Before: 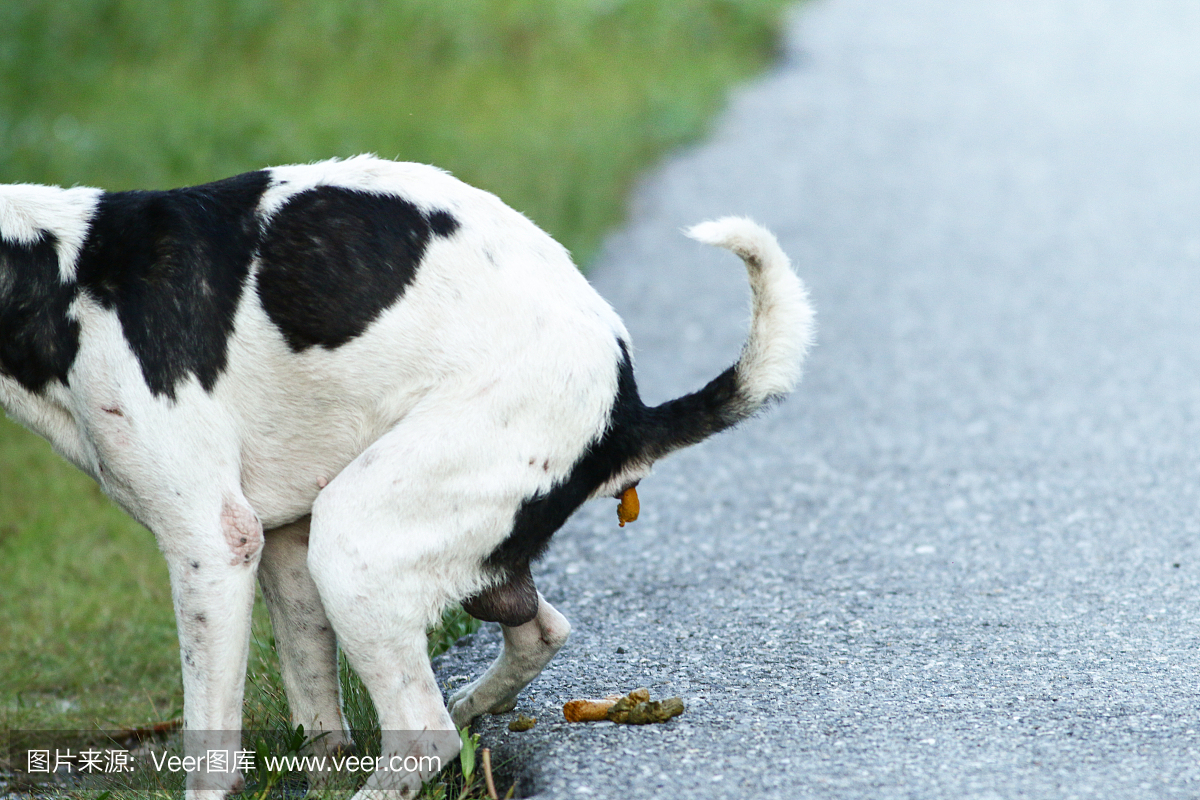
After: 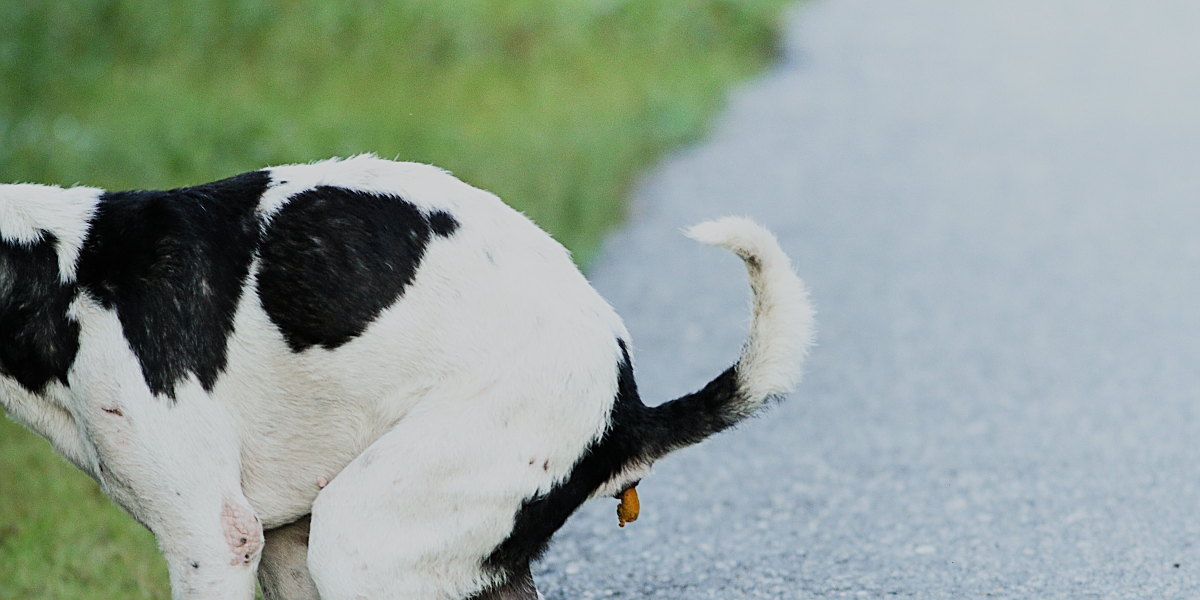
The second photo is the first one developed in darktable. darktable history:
filmic rgb: black relative exposure -7.65 EV, white relative exposure 4.56 EV, hardness 3.61, contrast 1.056, preserve chrominance RGB euclidean norm, color science v5 (2021), contrast in shadows safe, contrast in highlights safe
sharpen: on, module defaults
crop: bottom 24.989%
